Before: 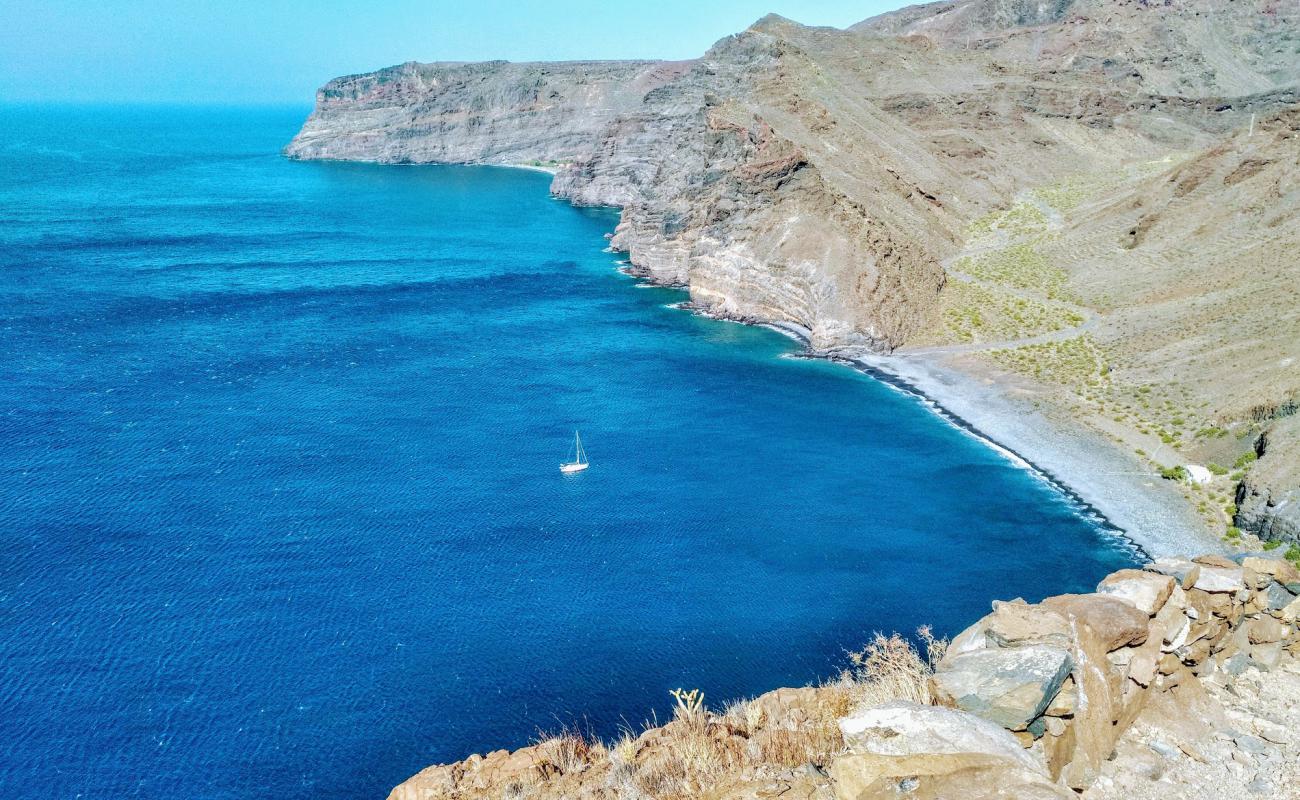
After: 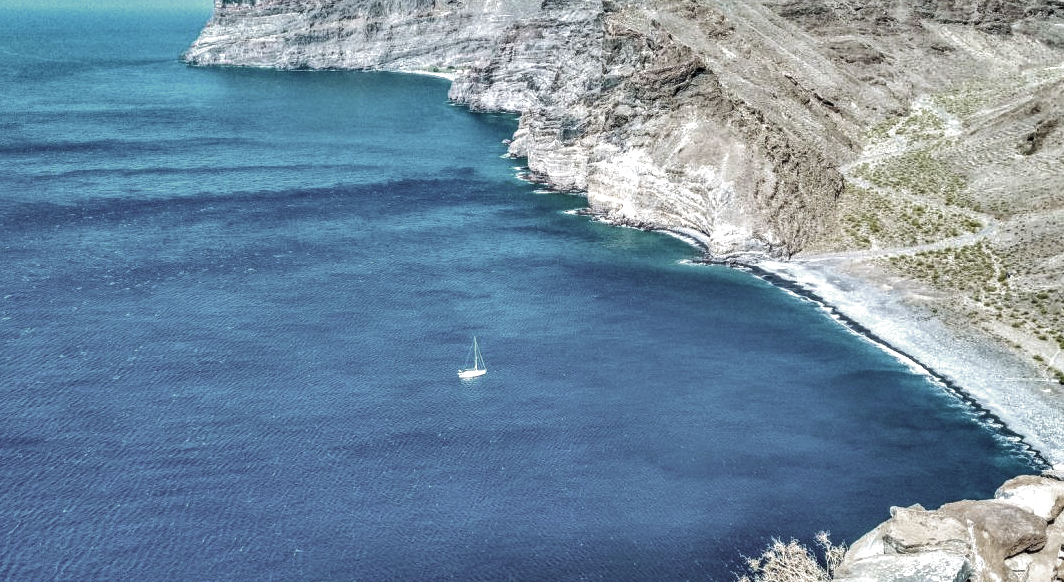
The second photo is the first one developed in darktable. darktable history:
local contrast: on, module defaults
crop: left 7.899%, top 11.782%, right 10.224%, bottom 15.393%
color zones: curves: ch0 [(0, 0.487) (0.241, 0.395) (0.434, 0.373) (0.658, 0.412) (0.838, 0.487)]; ch1 [(0, 0) (0.053, 0.053) (0.211, 0.202) (0.579, 0.259) (0.781, 0.241)]
velvia: strength 9.94%
exposure: black level correction 0.001, exposure 0.5 EV, compensate highlight preservation false
shadows and highlights: shadows 58.5, highlights -60.18, soften with gaussian
